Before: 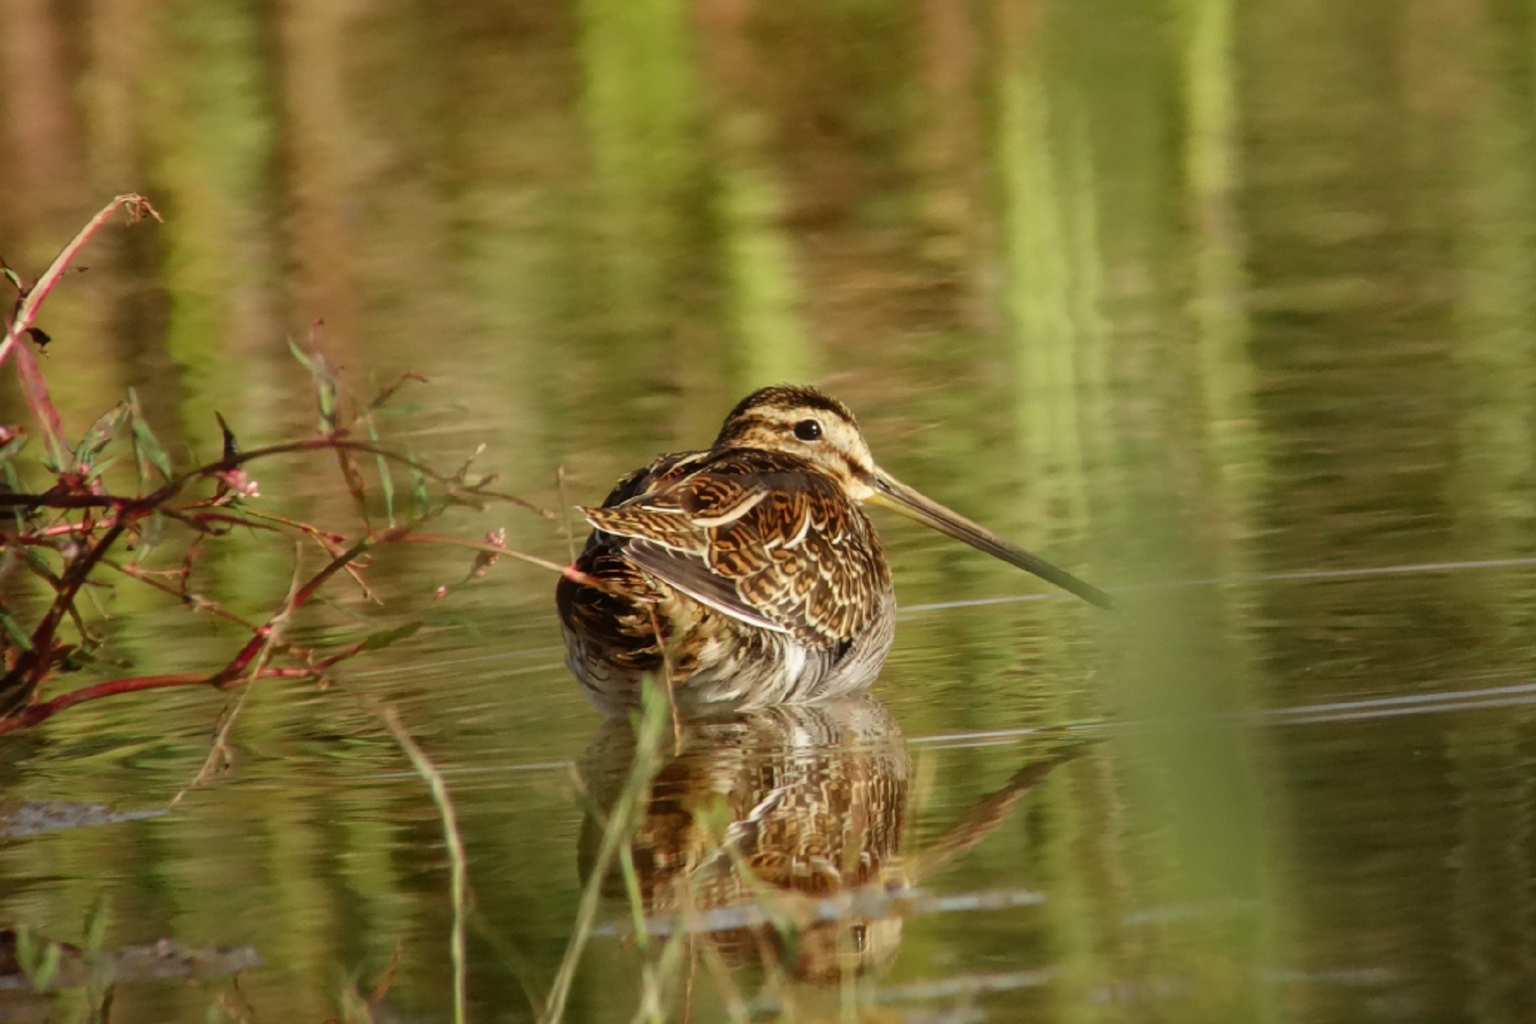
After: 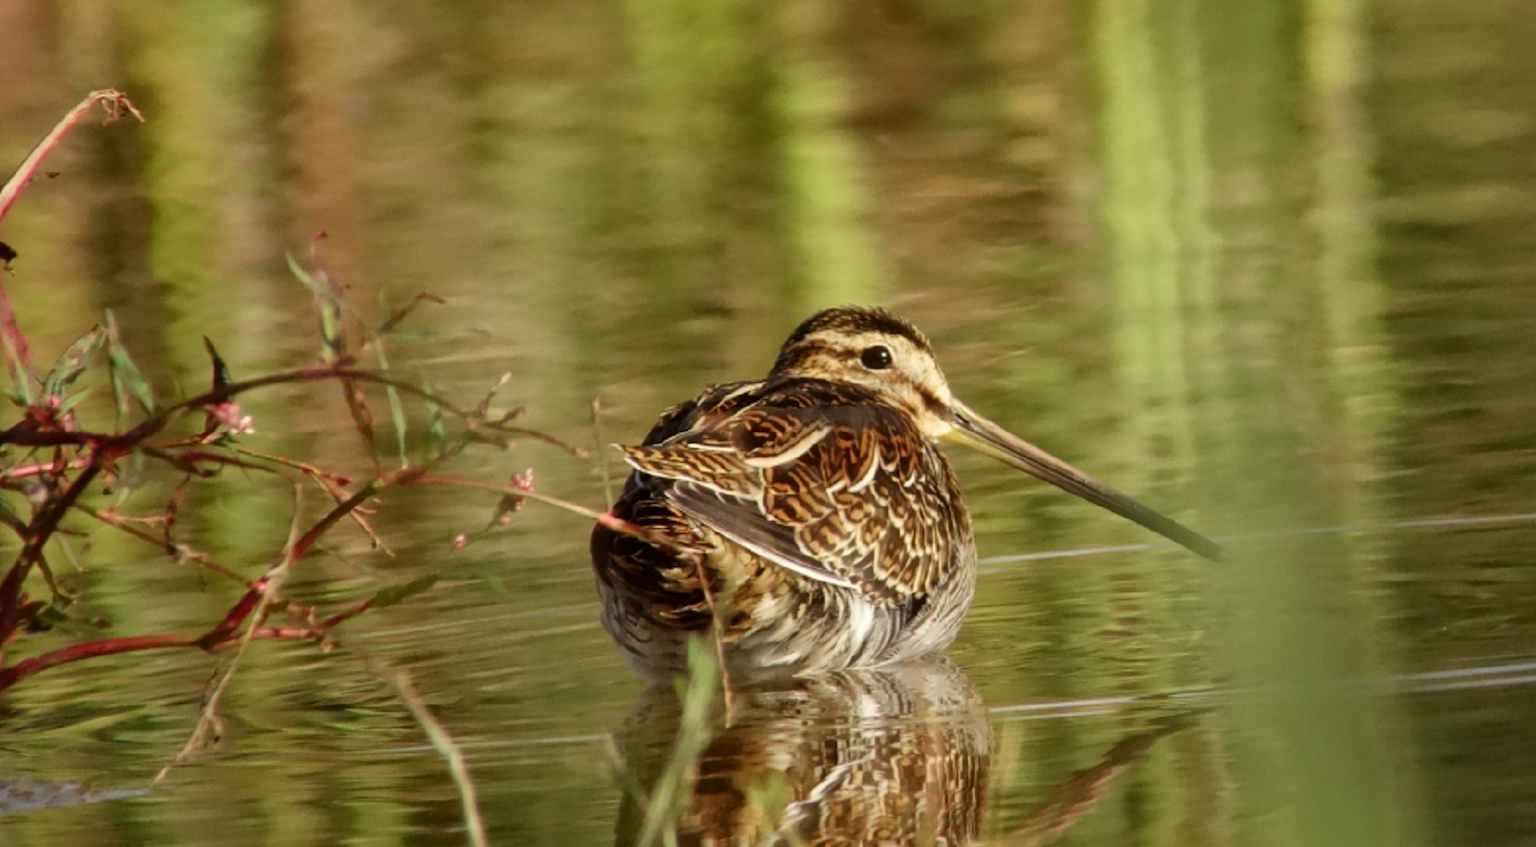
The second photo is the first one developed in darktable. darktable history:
local contrast: mode bilateral grid, contrast 20, coarseness 50, detail 120%, midtone range 0.2
crop and rotate: left 2.383%, top 11.258%, right 9.508%, bottom 15.796%
